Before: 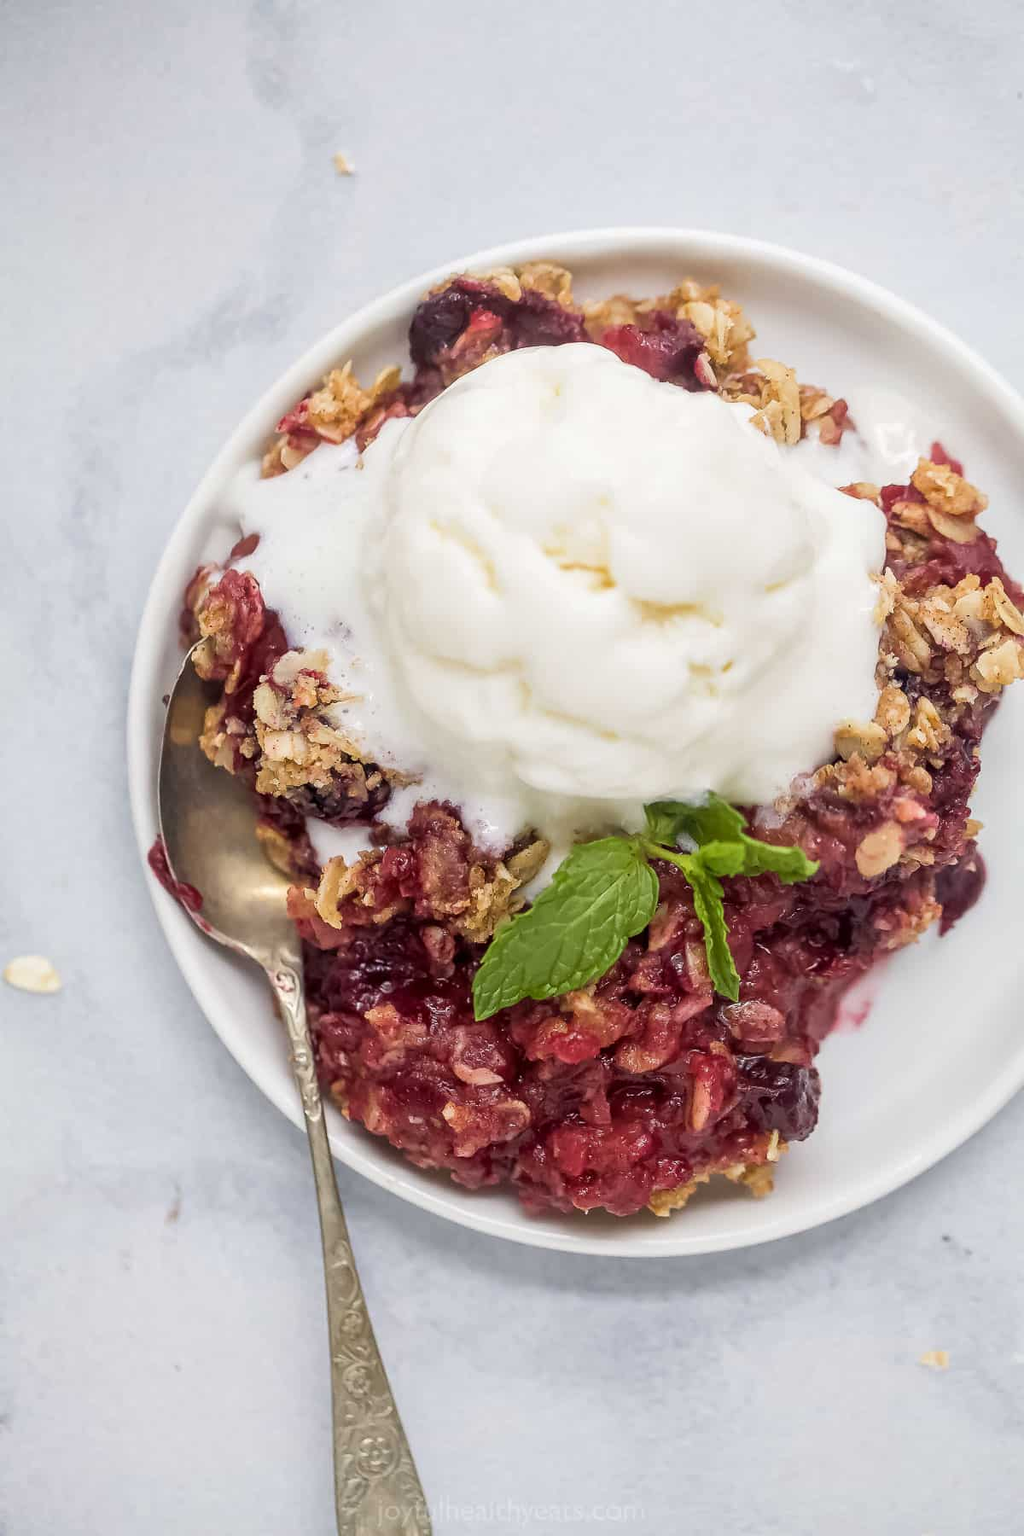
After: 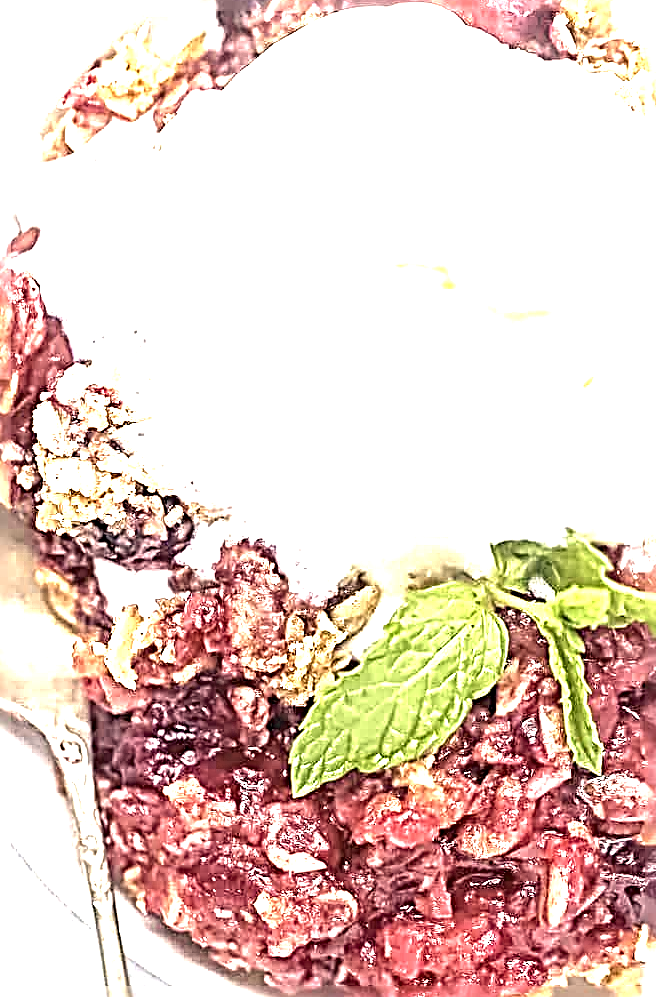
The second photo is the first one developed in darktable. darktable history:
exposure: black level correction 0, exposure 2.13 EV, compensate exposure bias true, compensate highlight preservation false
crop and rotate: left 22.054%, top 22.219%, right 23.229%, bottom 22.36%
sharpen: radius 4.041, amount 1.985
local contrast: on, module defaults
color correction: highlights a* 2.83, highlights b* 5.01, shadows a* -1.53, shadows b* -4.93, saturation 0.783
